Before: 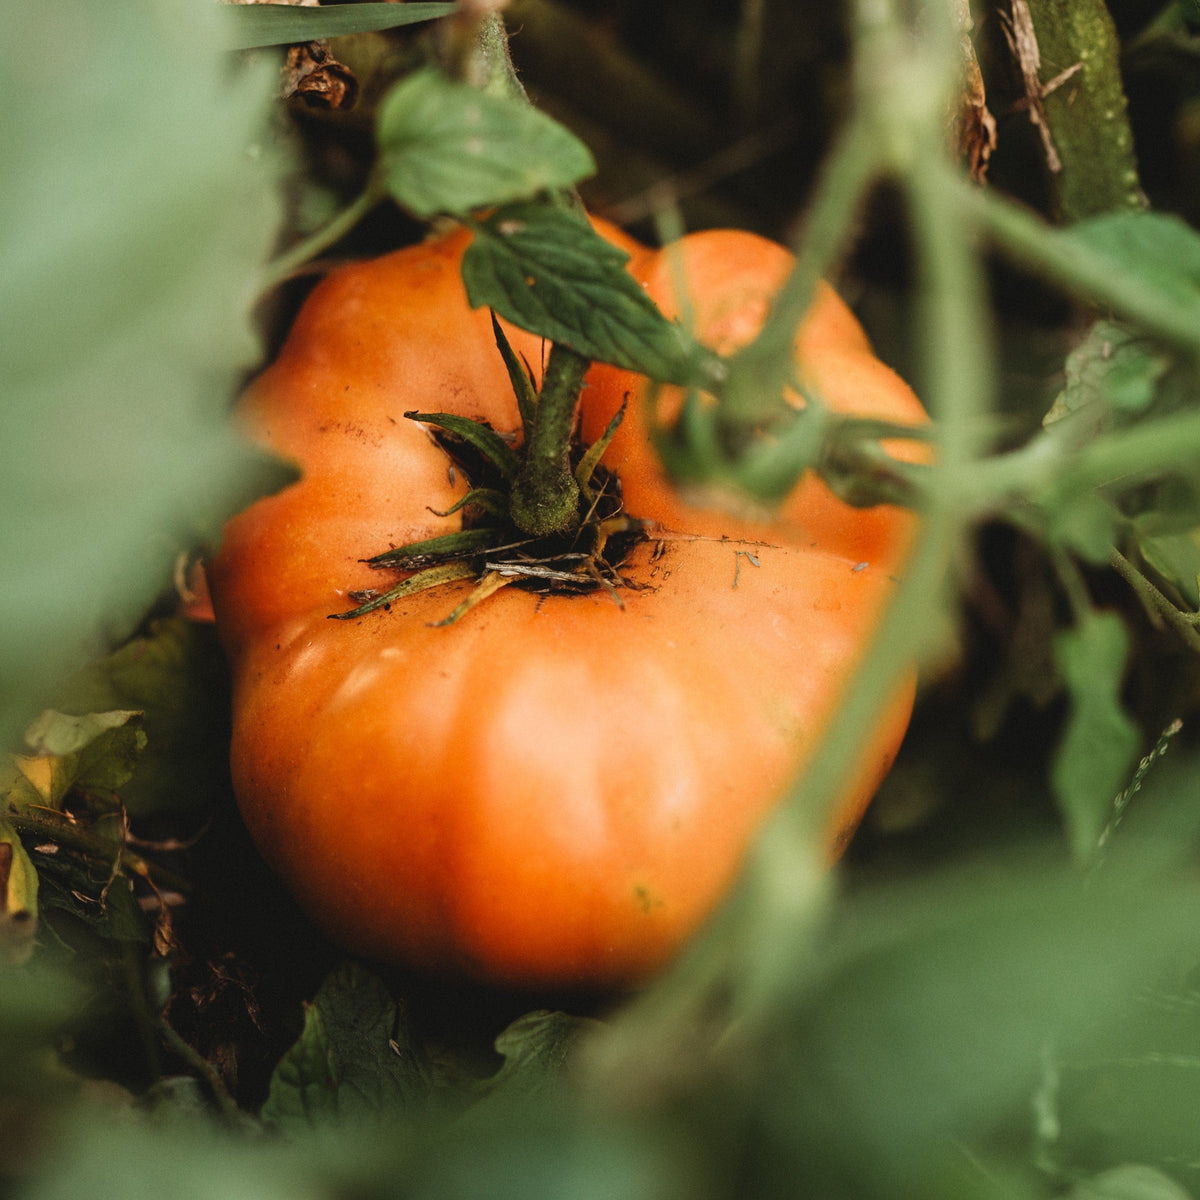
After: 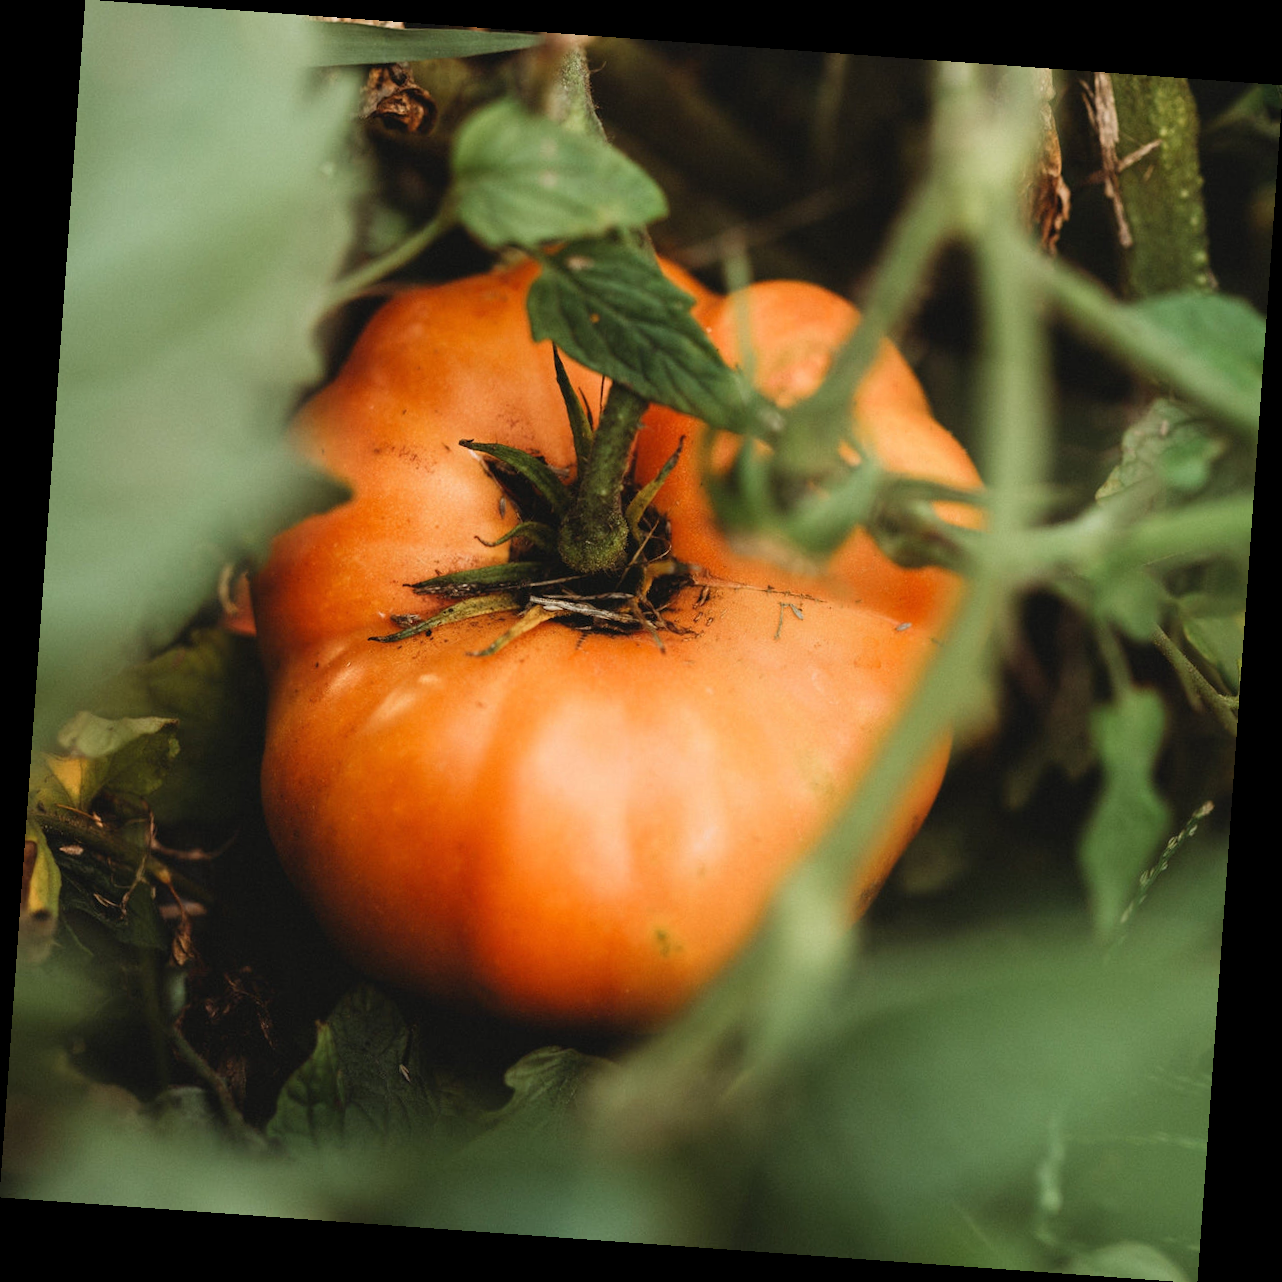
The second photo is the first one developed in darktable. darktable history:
tone equalizer: -8 EV -0.55 EV
rotate and perspective: rotation 4.1°, automatic cropping off
